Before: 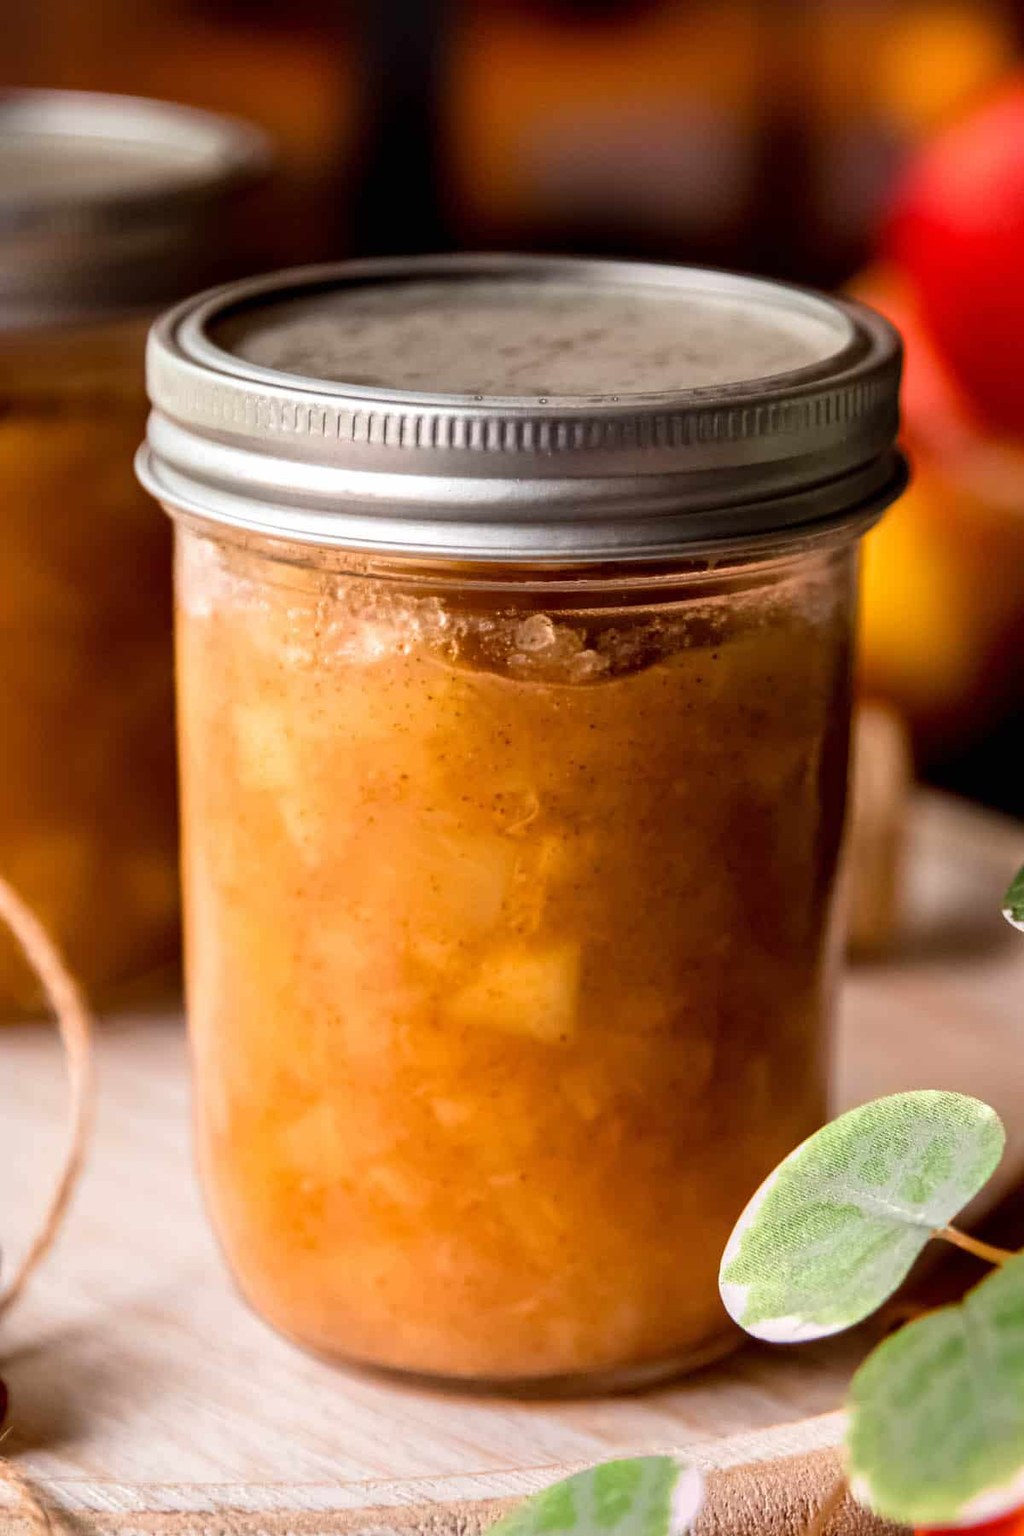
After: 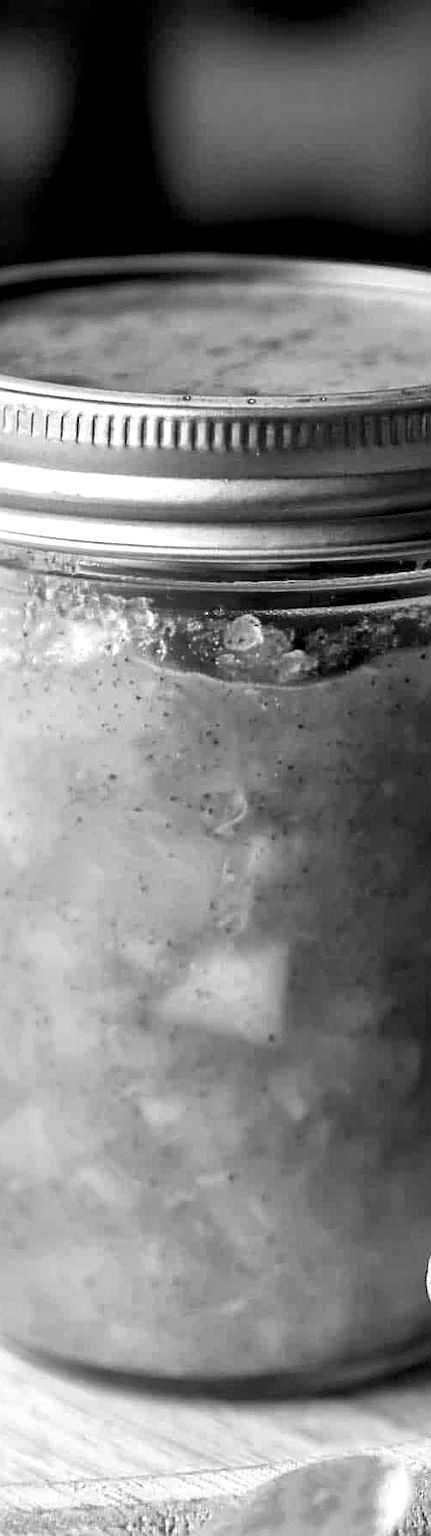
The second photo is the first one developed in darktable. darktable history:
white balance: red 1.009, blue 0.985
monochrome: a 16.01, b -2.65, highlights 0.52
sharpen: on, module defaults
local contrast: mode bilateral grid, contrast 20, coarseness 50, detail 171%, midtone range 0.2
exposure: black level correction 0.002, exposure 0.15 EV, compensate highlight preservation false
crop: left 28.583%, right 29.231%
